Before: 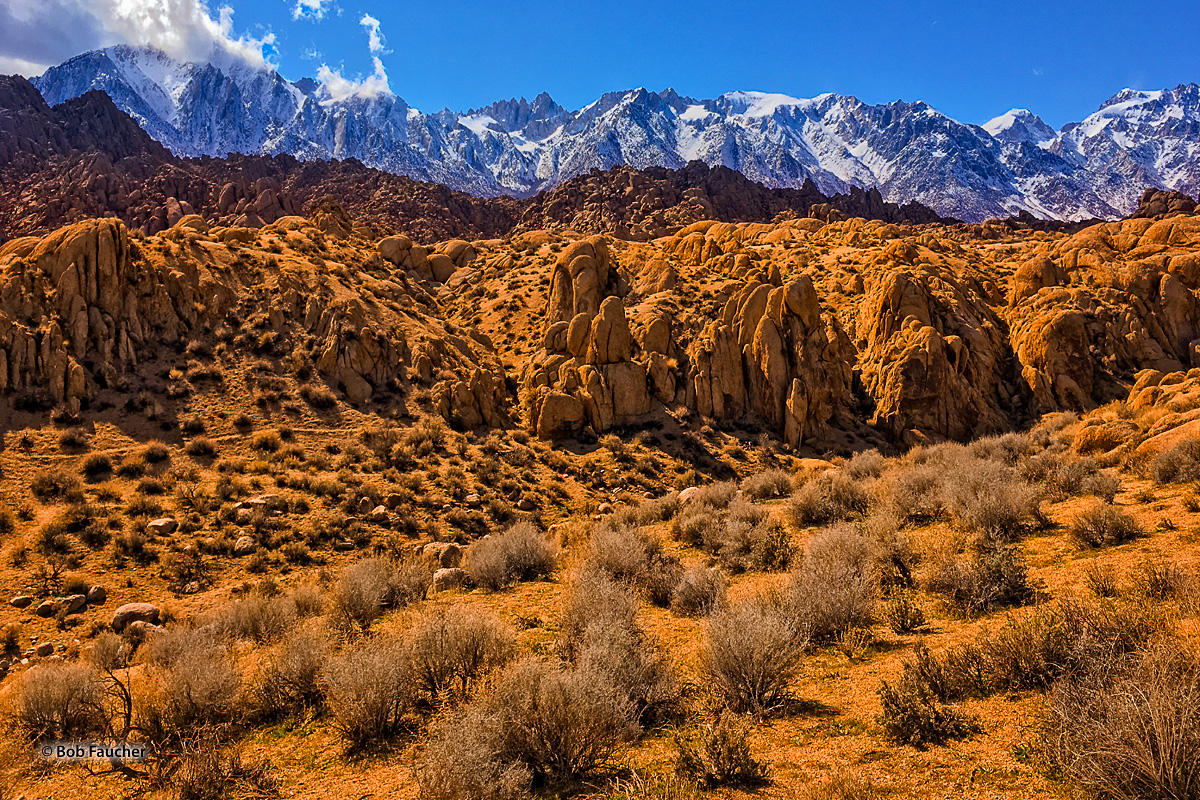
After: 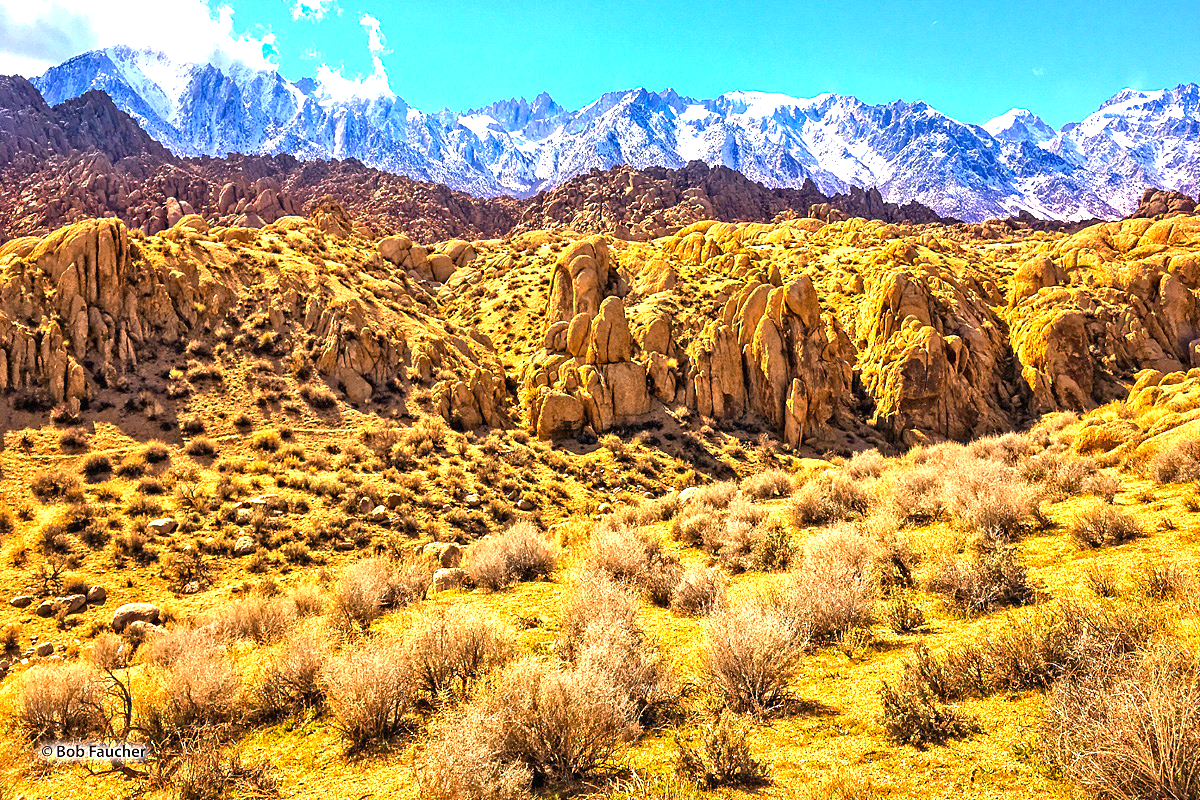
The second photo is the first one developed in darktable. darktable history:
exposure: black level correction 0, exposure 1.976 EV, compensate highlight preservation false
